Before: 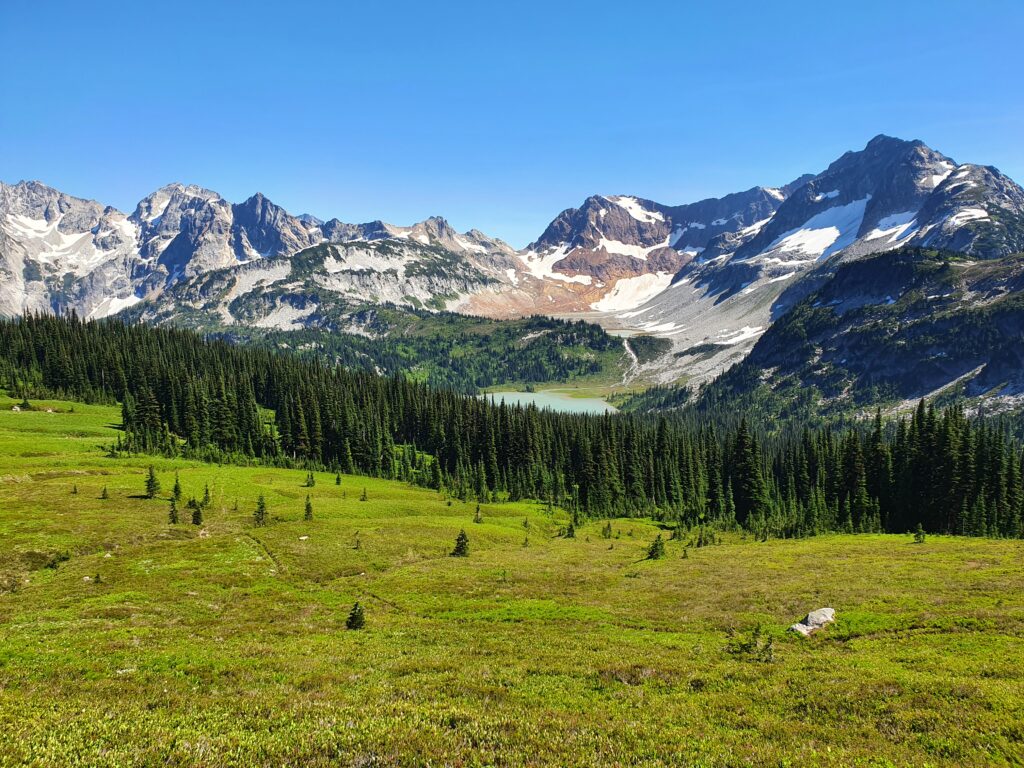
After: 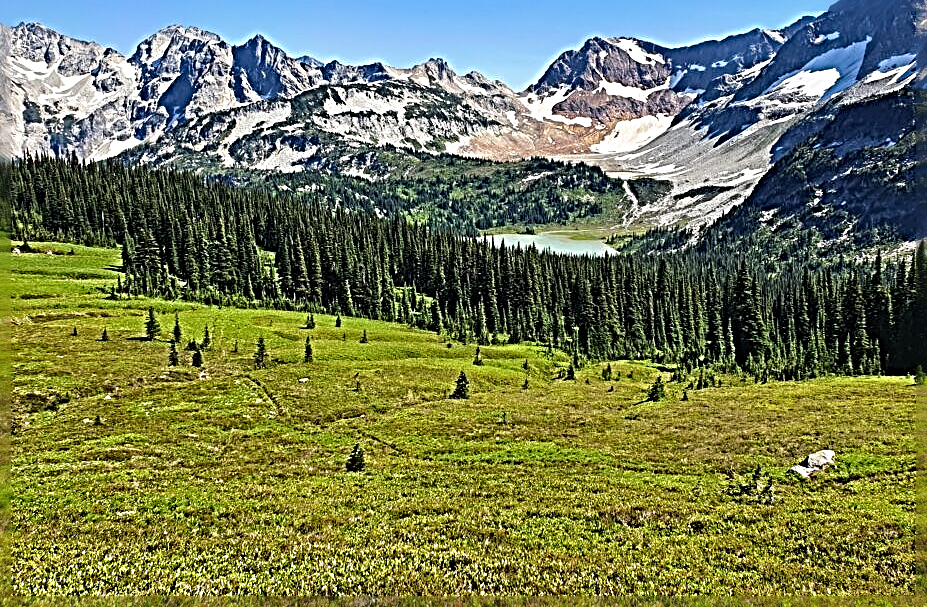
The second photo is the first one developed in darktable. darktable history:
crop: top 20.675%, right 9.462%, bottom 0.264%
sharpen: radius 4.046, amount 1.986
